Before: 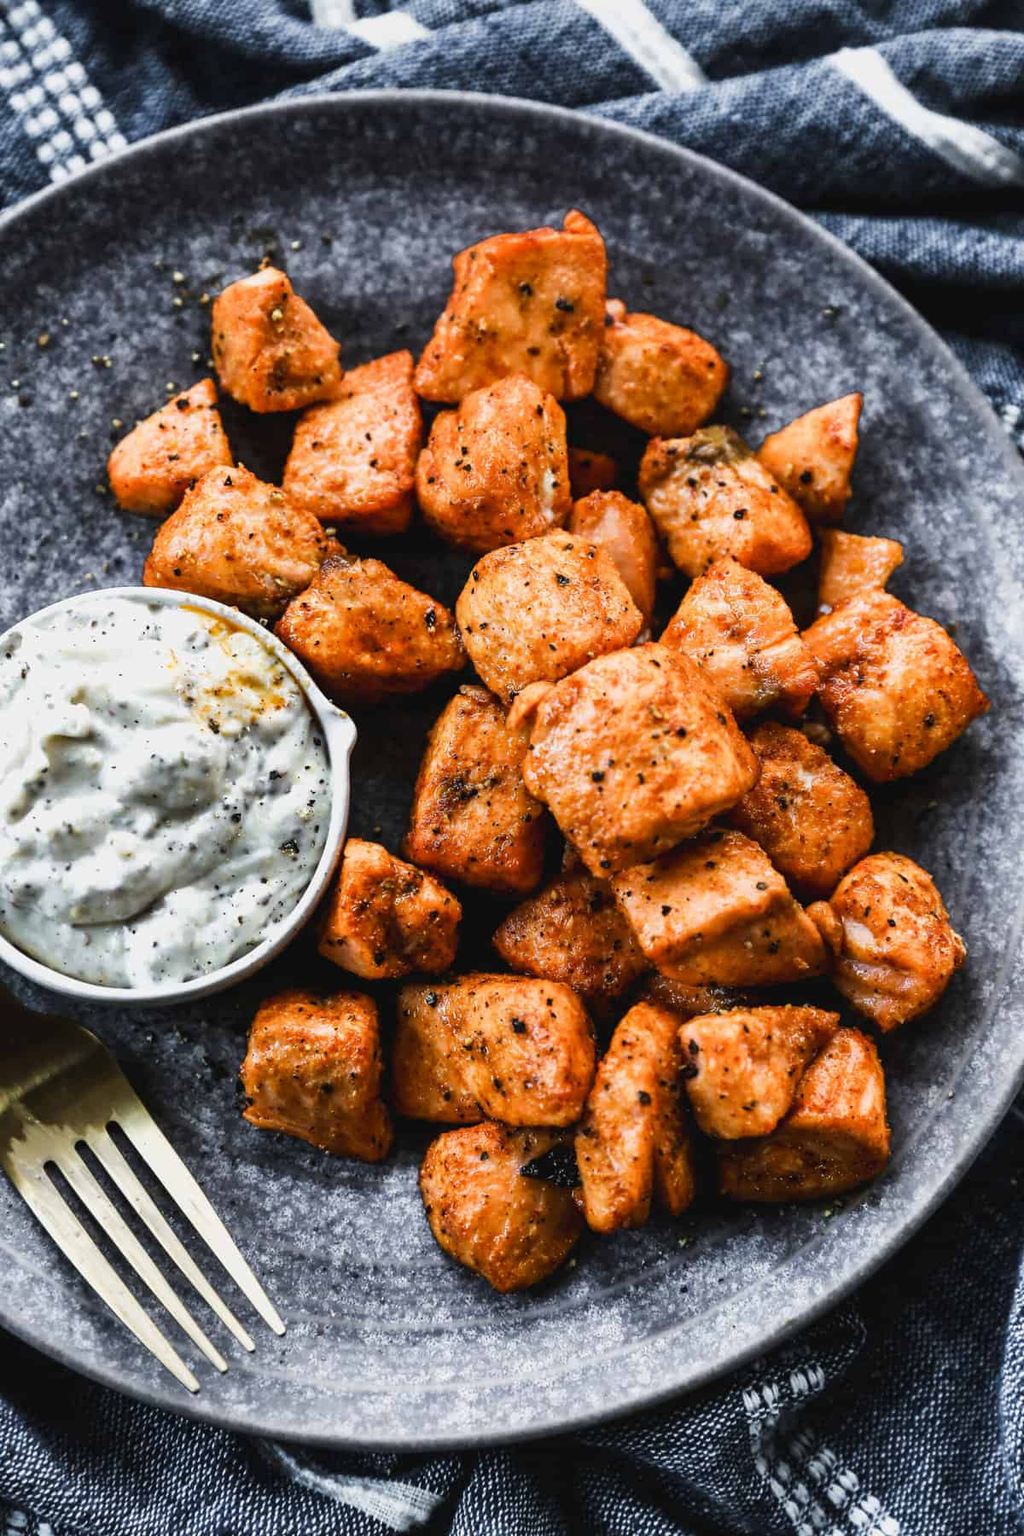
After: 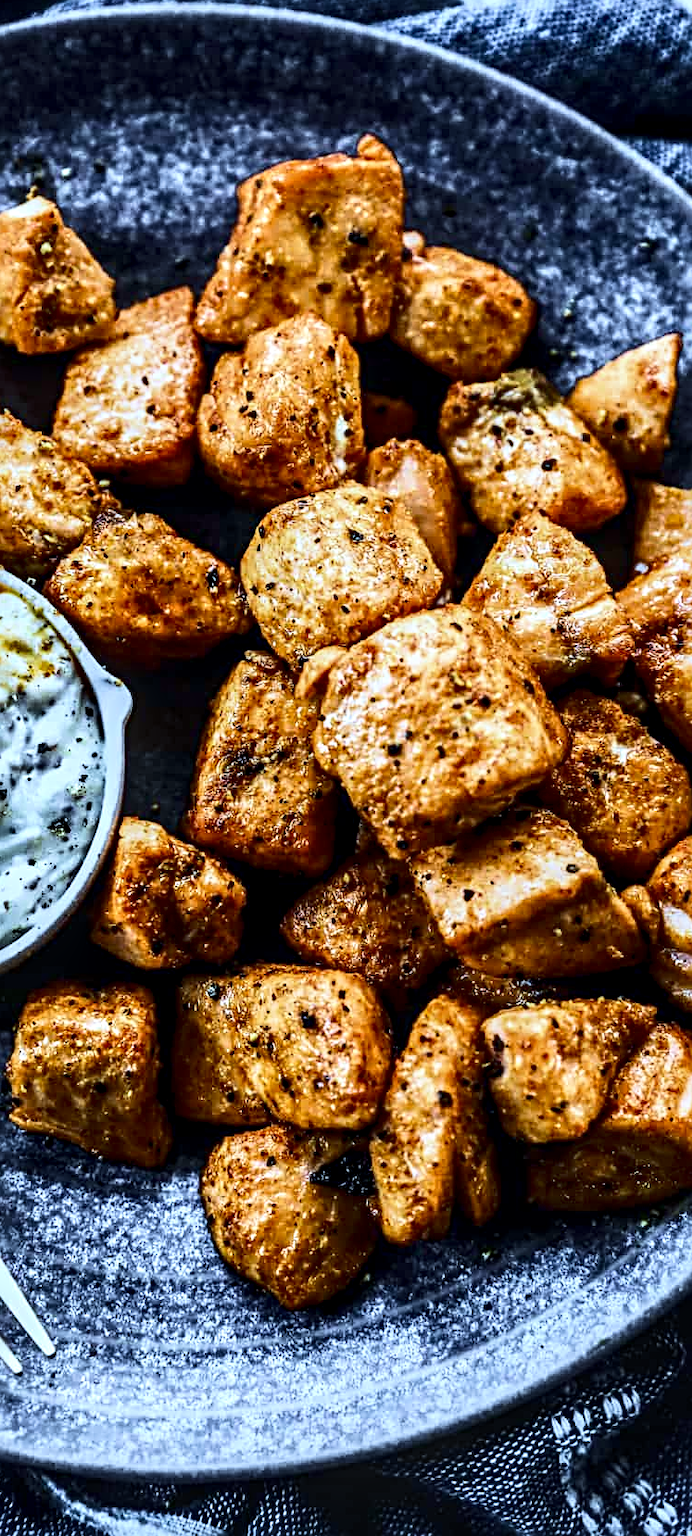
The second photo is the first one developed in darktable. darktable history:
contrast brightness saturation: contrast 0.28
color correction: highlights a* -5.94, highlights b* 11.19
velvia: on, module defaults
crop and rotate: left 22.918%, top 5.629%, right 14.711%, bottom 2.247%
white balance: red 0.871, blue 1.249
sharpen: radius 4
local contrast: highlights 25%, detail 150%
